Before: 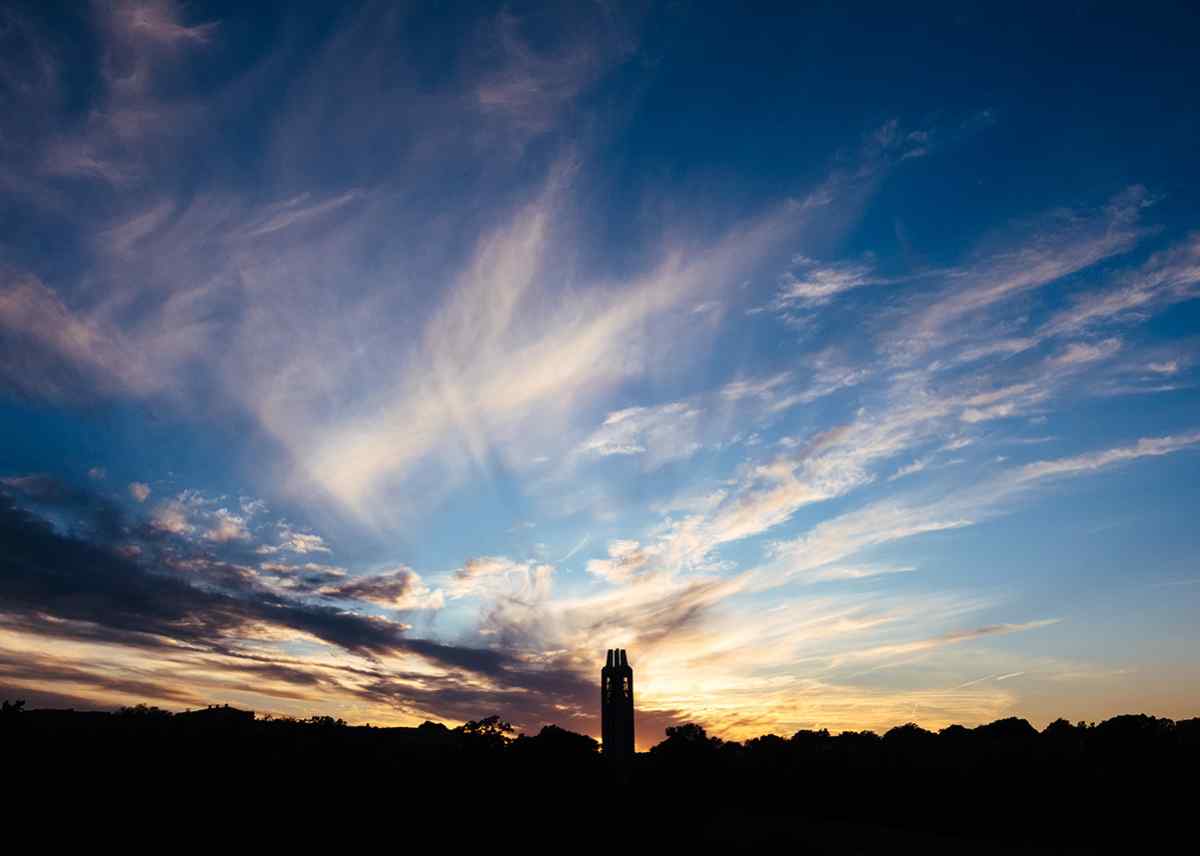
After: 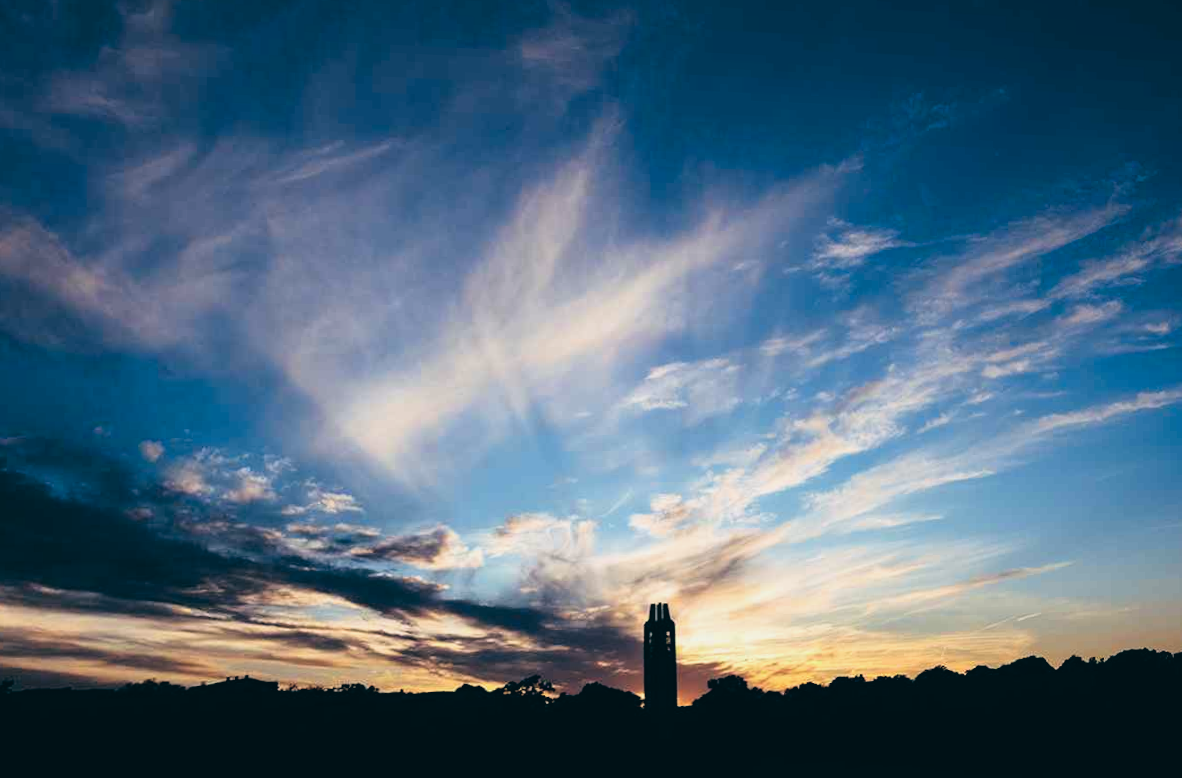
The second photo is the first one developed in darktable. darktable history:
color balance: lift [1.016, 0.983, 1, 1.017], gamma [0.958, 1, 1, 1], gain [0.981, 1.007, 0.993, 1.002], input saturation 118.26%, contrast 13.43%, contrast fulcrum 21.62%, output saturation 82.76%
rotate and perspective: rotation -0.013°, lens shift (vertical) -0.027, lens shift (horizontal) 0.178, crop left 0.016, crop right 0.989, crop top 0.082, crop bottom 0.918
filmic rgb: black relative exposure -5.83 EV, white relative exposure 3.4 EV, hardness 3.68
